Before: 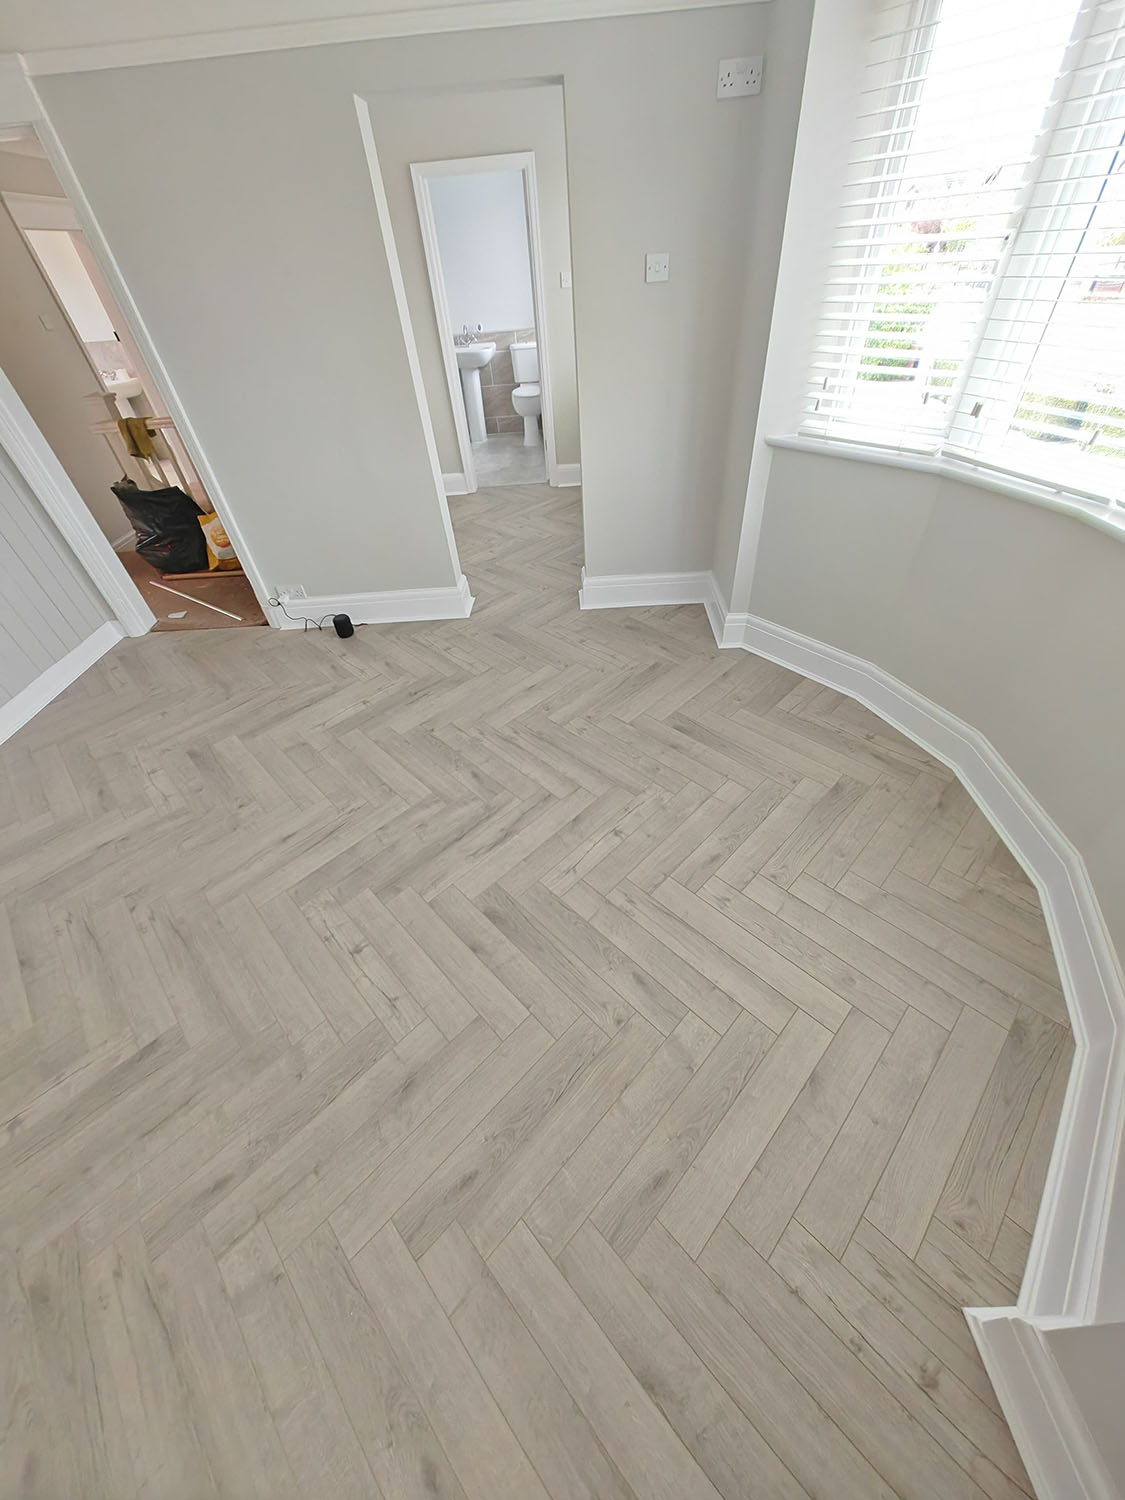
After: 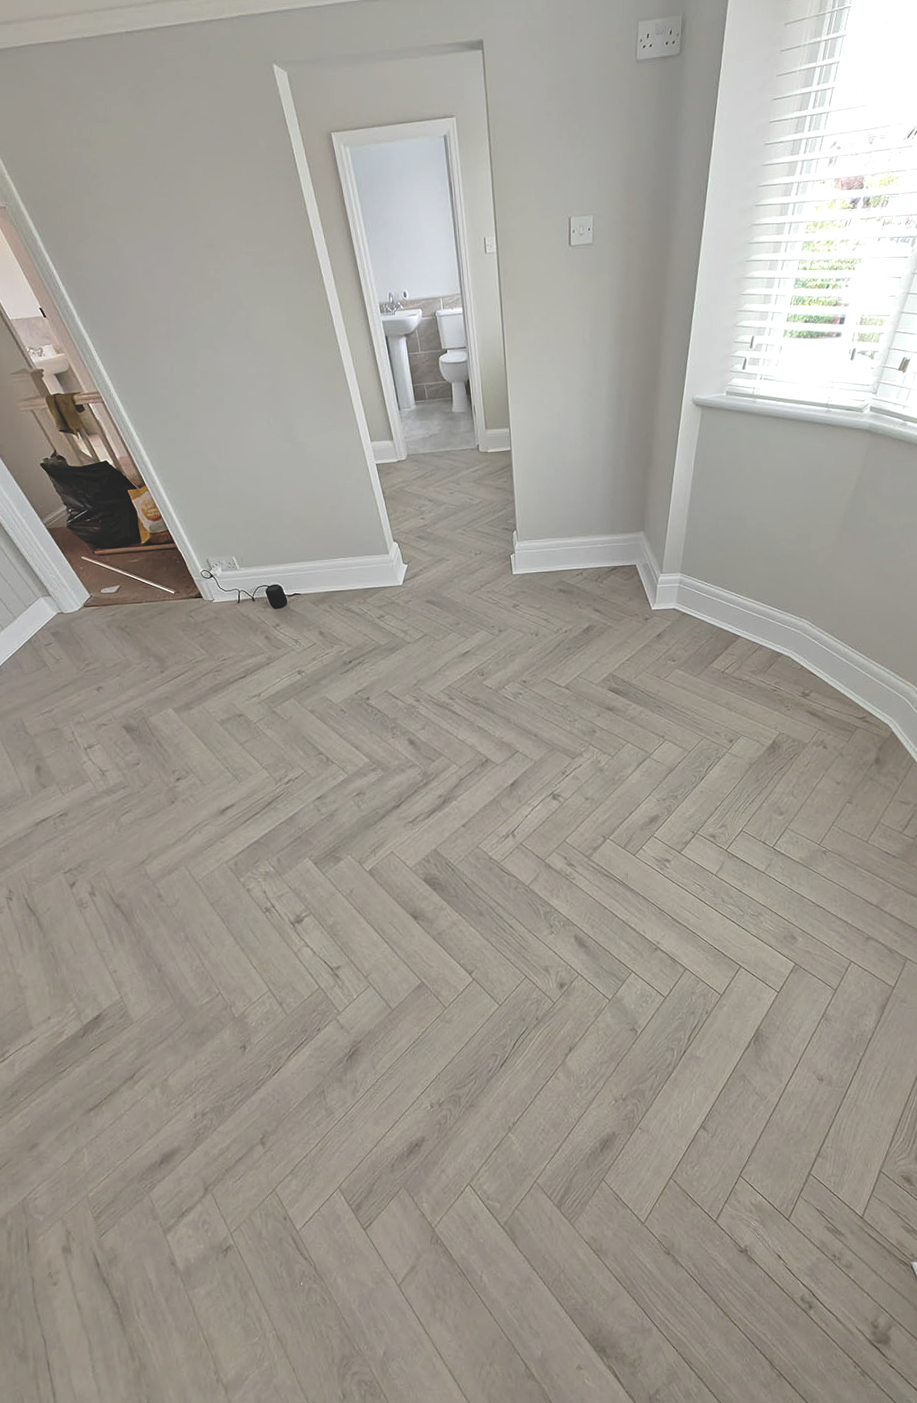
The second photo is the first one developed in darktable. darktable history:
crop and rotate: angle 1.42°, left 4.312%, top 0.79%, right 11.422%, bottom 2.599%
levels: levels [0.116, 0.574, 1]
exposure: black level correction -0.041, exposure 0.064 EV, compensate highlight preservation false
